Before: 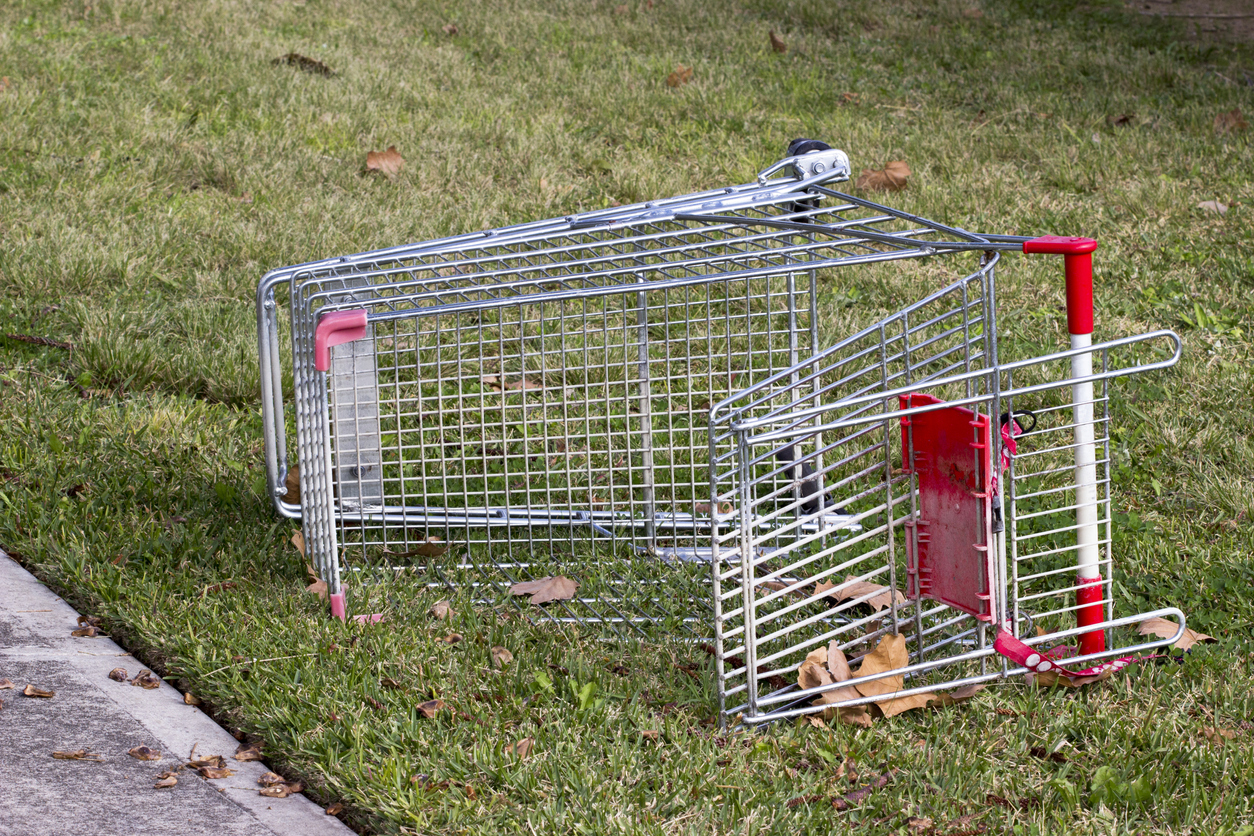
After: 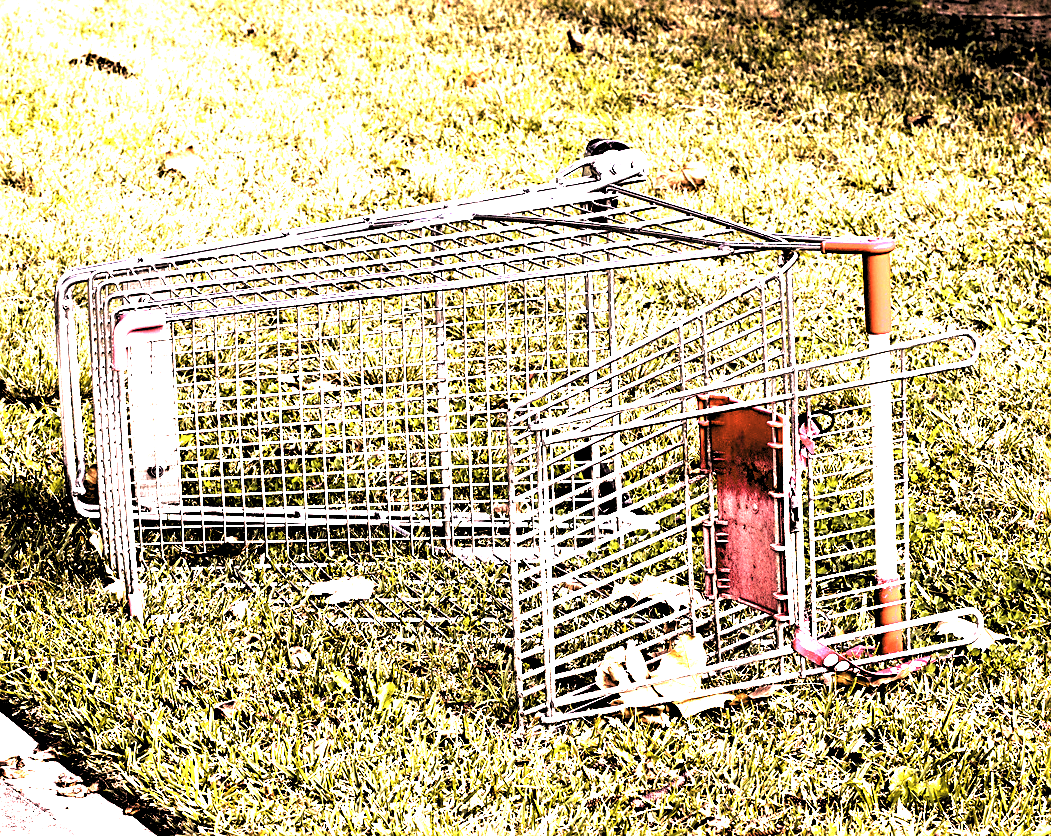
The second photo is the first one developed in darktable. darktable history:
exposure: exposure 2.003 EV, compensate highlight preservation false
crop: left 16.145%
sharpen: on, module defaults
contrast brightness saturation: saturation -0.1
levels: levels [0.514, 0.759, 1]
color correction: highlights a* 40, highlights b* 40, saturation 0.69
color balance rgb: global offset › luminance -0.37%, perceptual saturation grading › highlights -17.77%, perceptual saturation grading › mid-tones 33.1%, perceptual saturation grading › shadows 50.52%, perceptual brilliance grading › highlights 20%, perceptual brilliance grading › mid-tones 20%, perceptual brilliance grading › shadows -20%, global vibrance 50%
